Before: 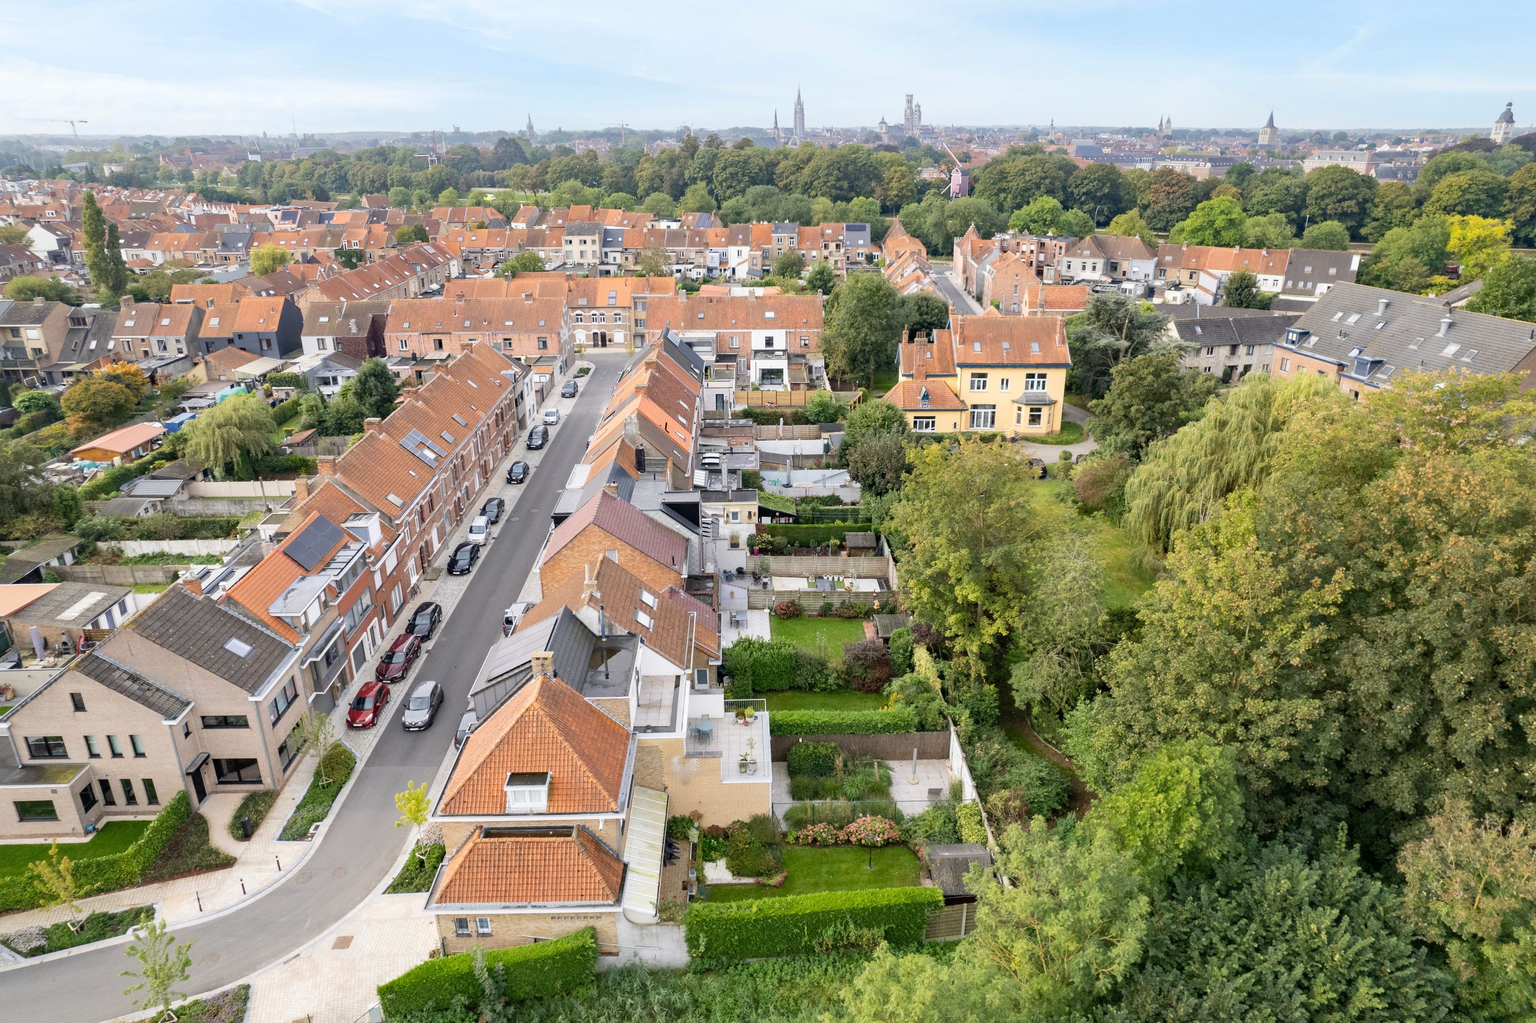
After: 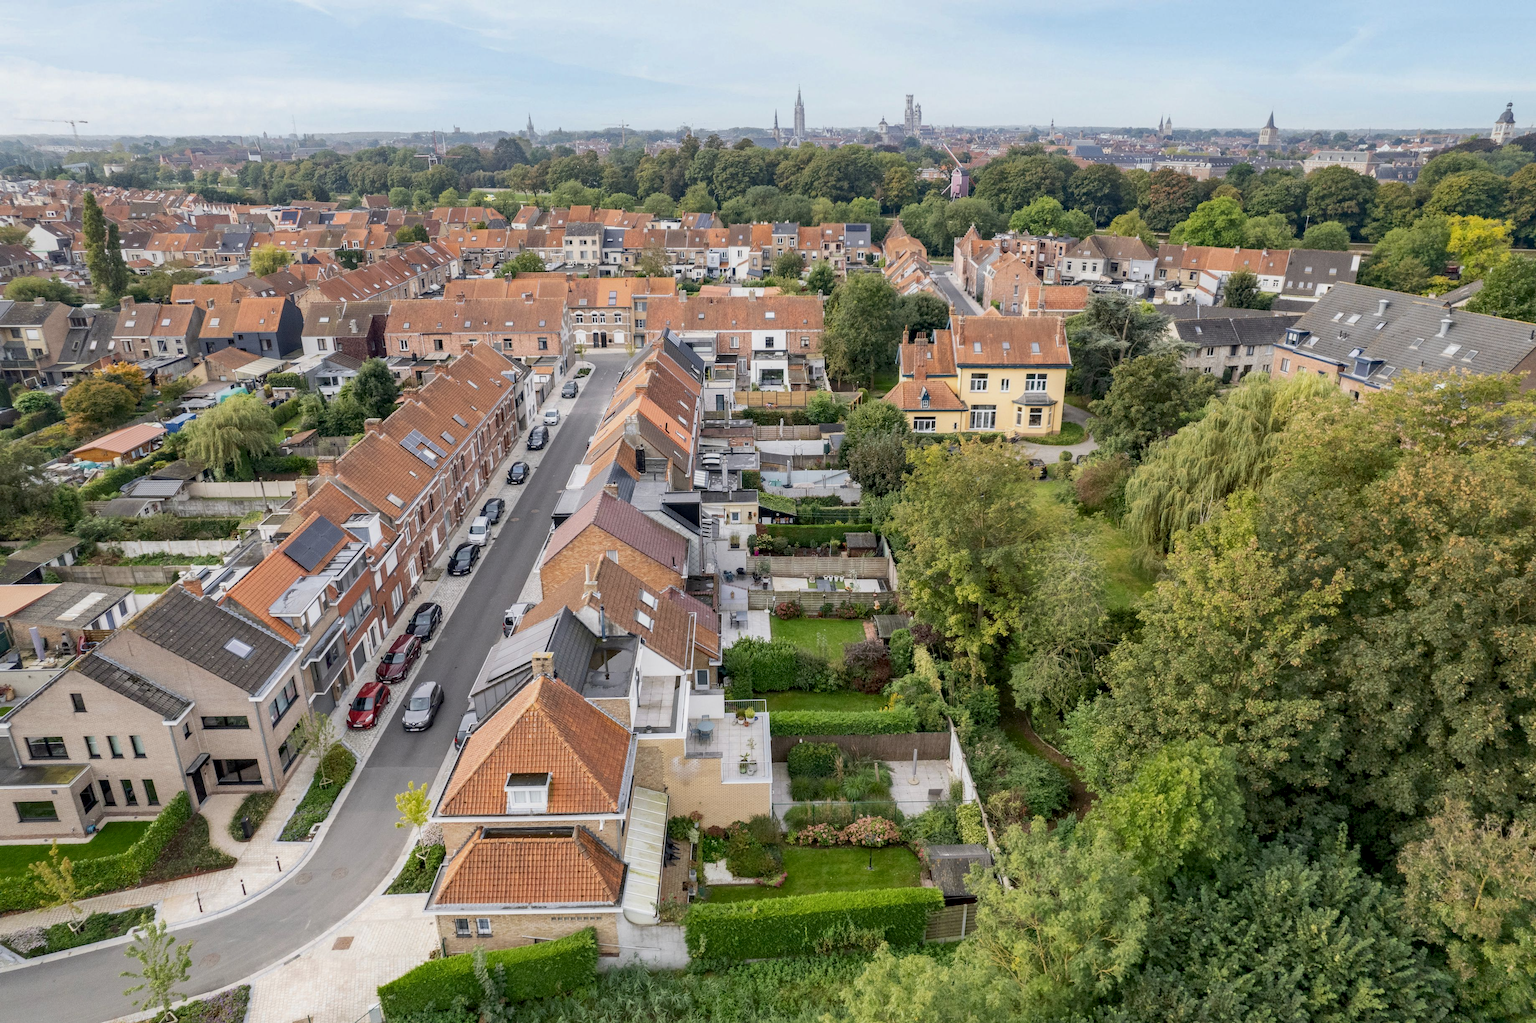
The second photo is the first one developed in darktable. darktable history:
tone equalizer: -8 EV 0.237 EV, -7 EV 0.413 EV, -6 EV 0.424 EV, -5 EV 0.255 EV, -3 EV -0.277 EV, -2 EV -0.431 EV, -1 EV -0.437 EV, +0 EV -0.257 EV, mask exposure compensation -0.5 EV
local contrast: detail 130%
